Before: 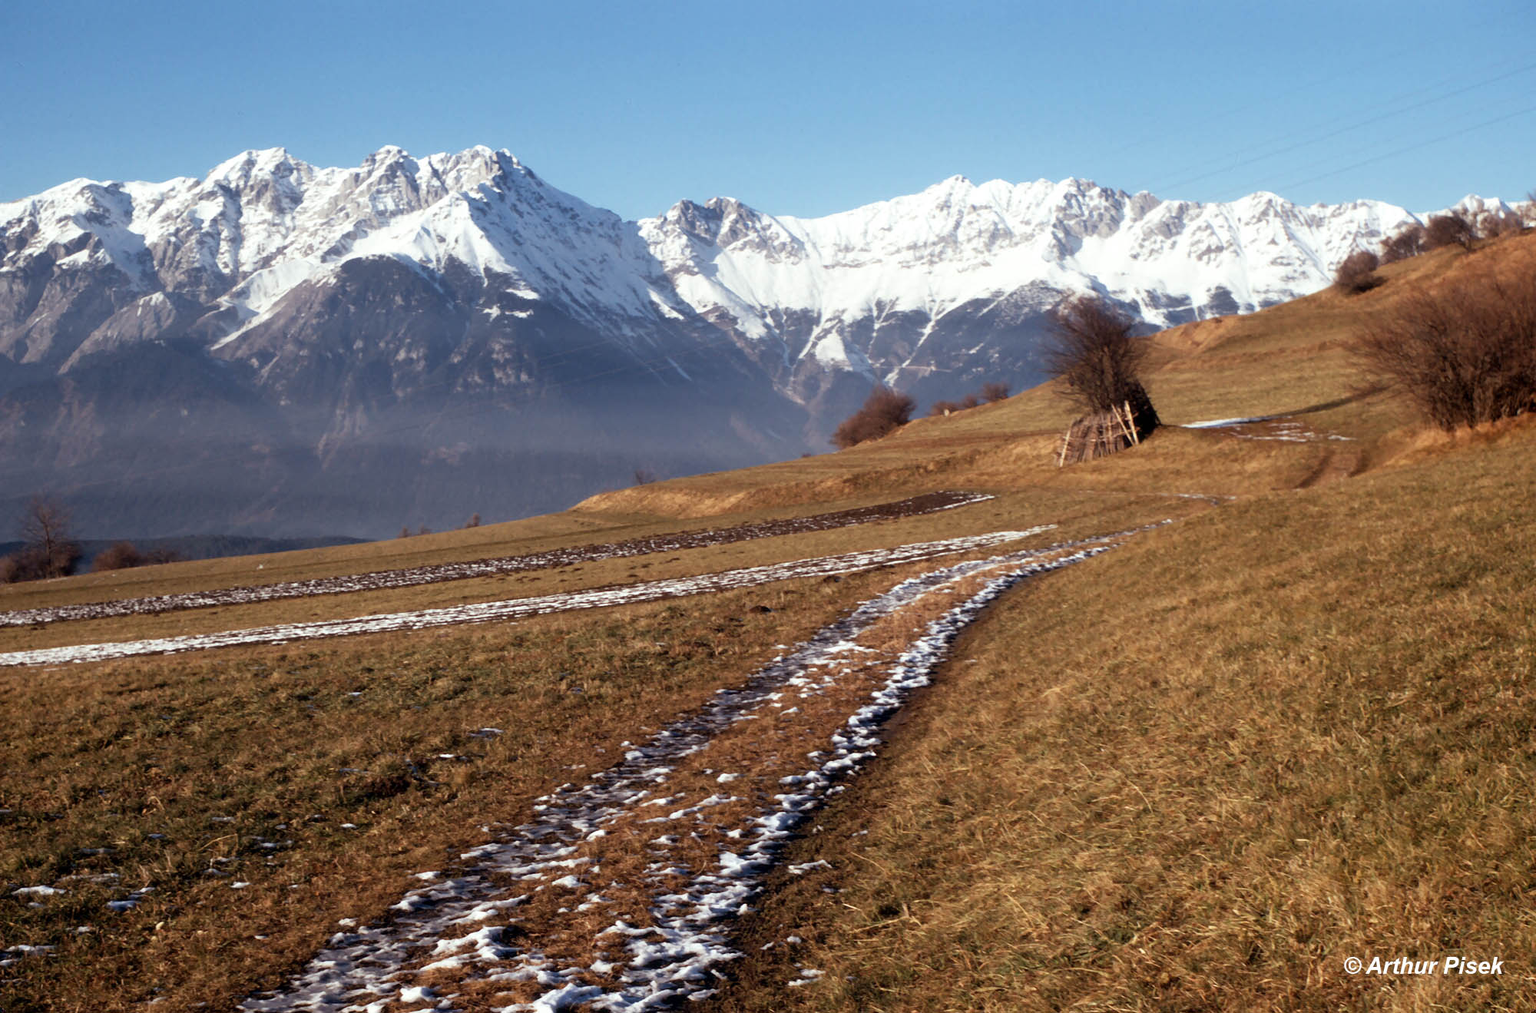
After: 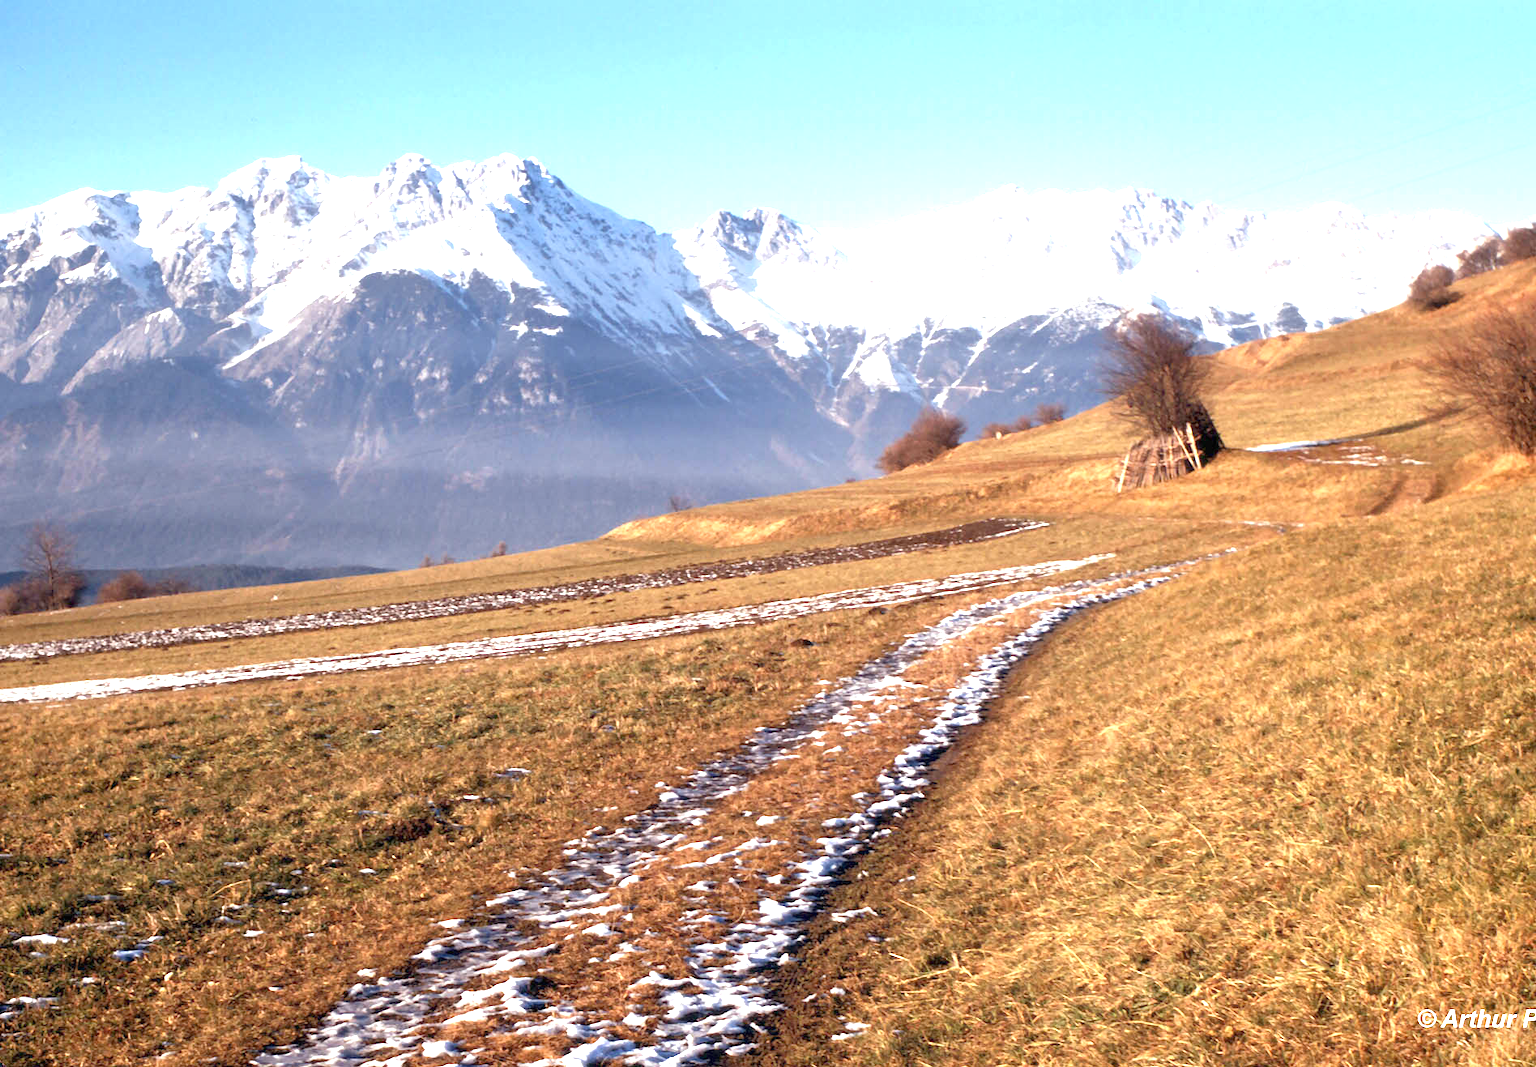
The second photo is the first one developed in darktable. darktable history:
crop and rotate: left 0%, right 5.16%
exposure: black level correction 0, exposure 1.286 EV, compensate exposure bias true, compensate highlight preservation false
tone equalizer: -8 EV 0.986 EV, -7 EV 0.988 EV, -6 EV 1.04 EV, -5 EV 1.01 EV, -4 EV 1.02 EV, -3 EV 0.715 EV, -2 EV 0.496 EV, -1 EV 0.259 EV
